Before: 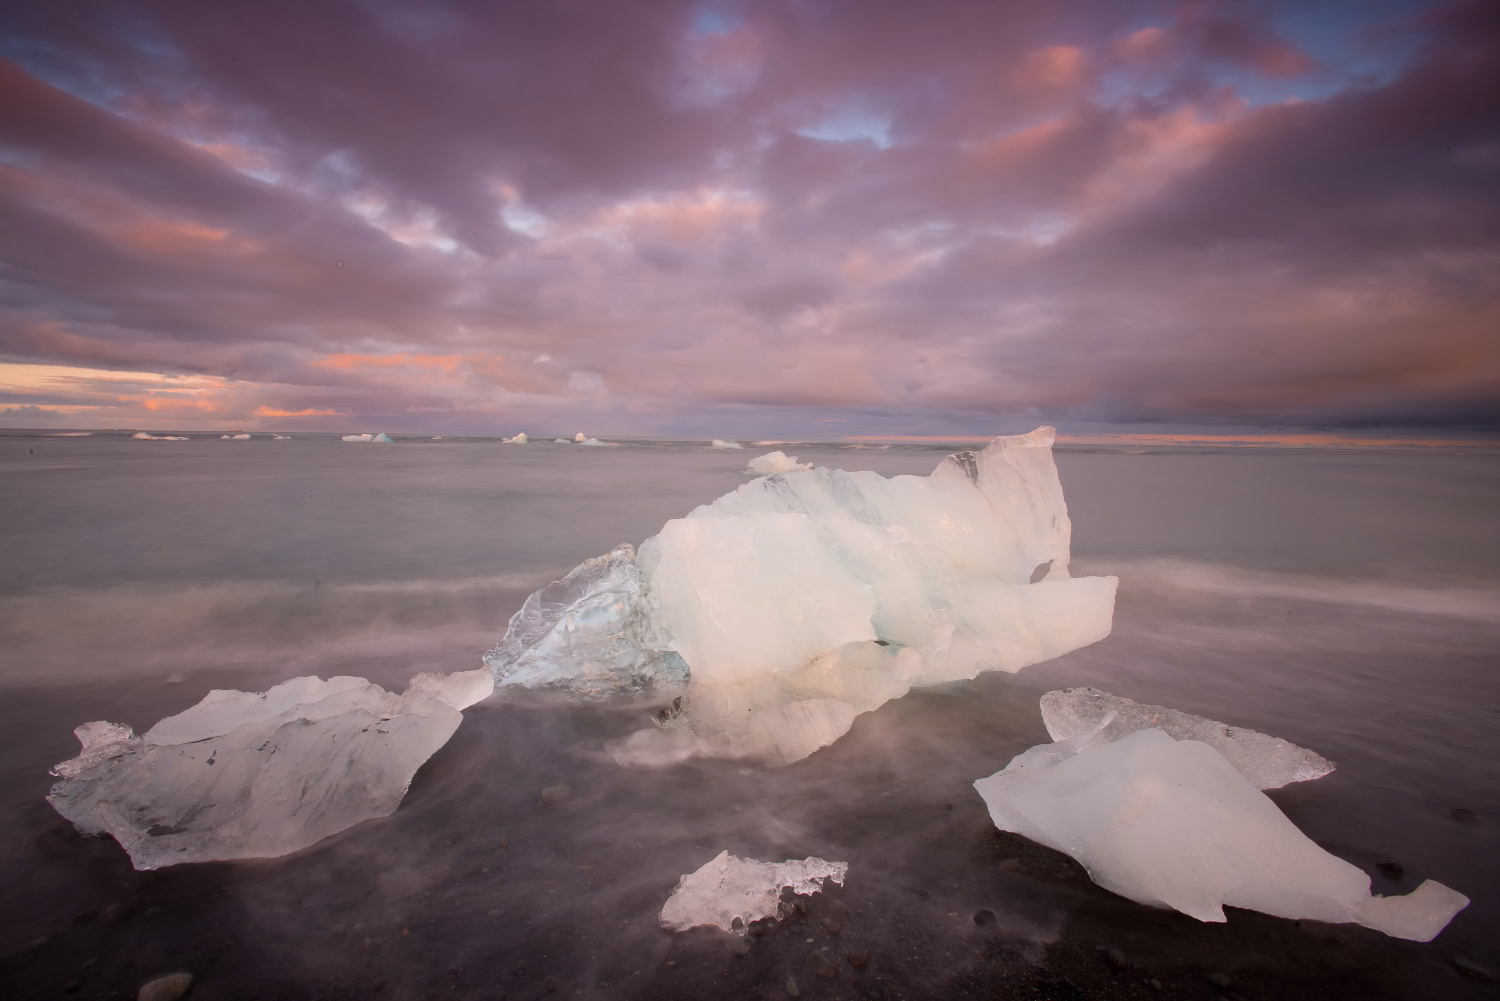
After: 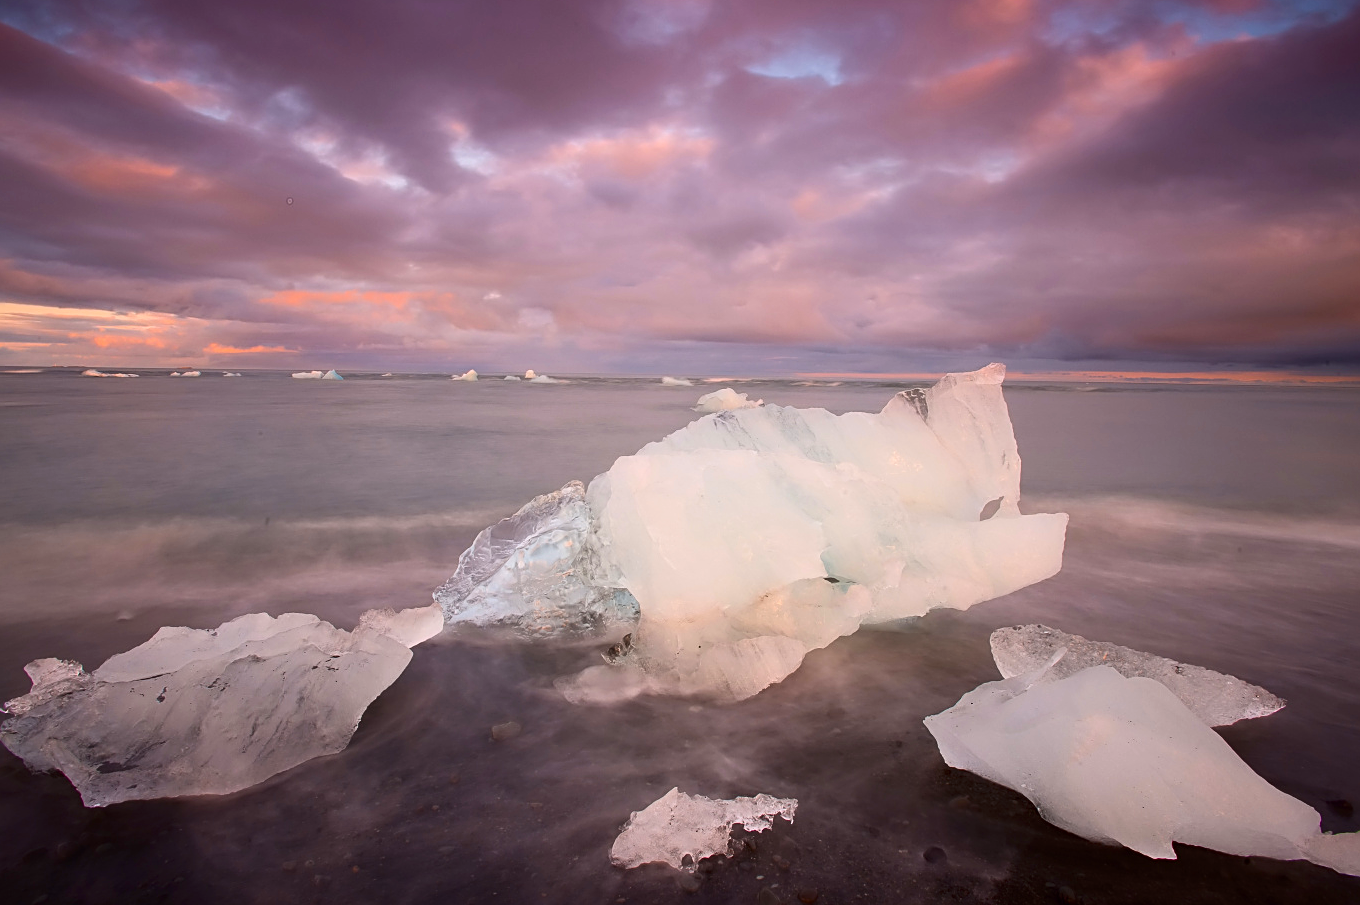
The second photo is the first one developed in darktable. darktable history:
sharpen: on, module defaults
crop: left 3.339%, top 6.374%, right 5.962%, bottom 3.214%
contrast brightness saturation: contrast 0.173, saturation 0.308
